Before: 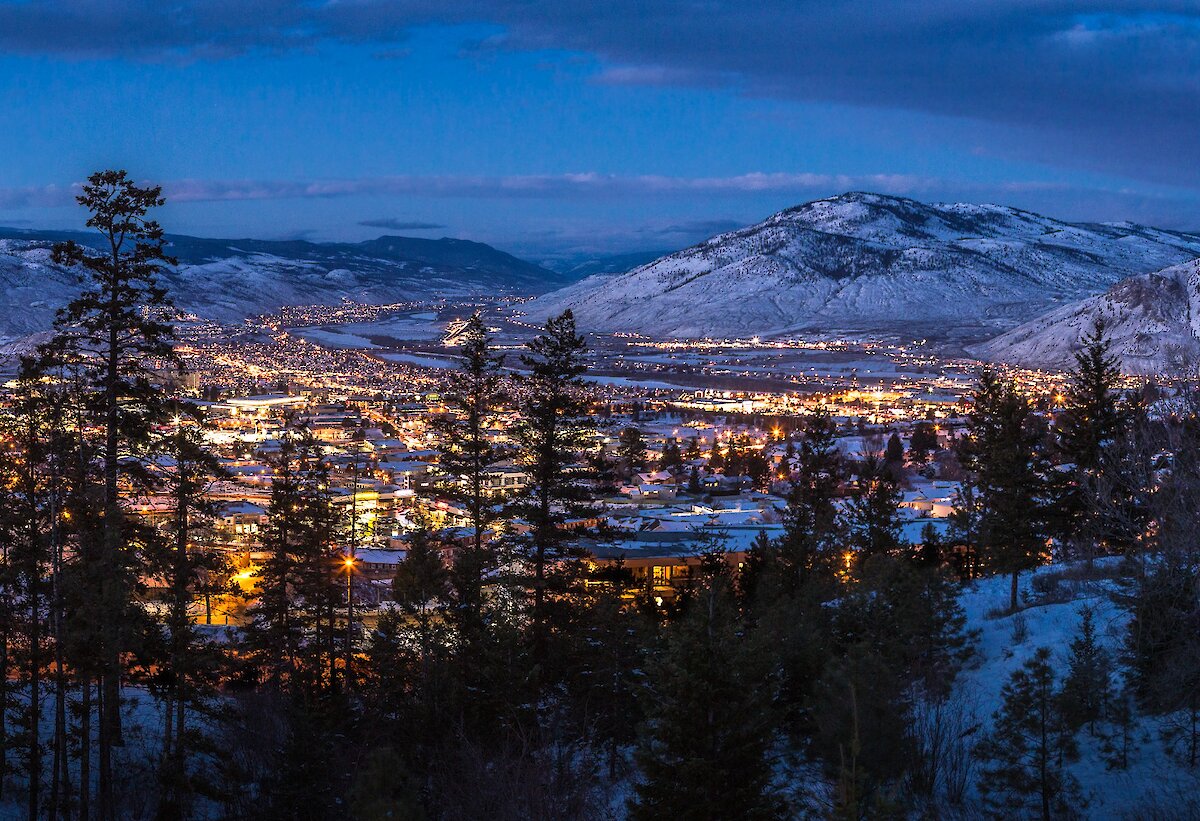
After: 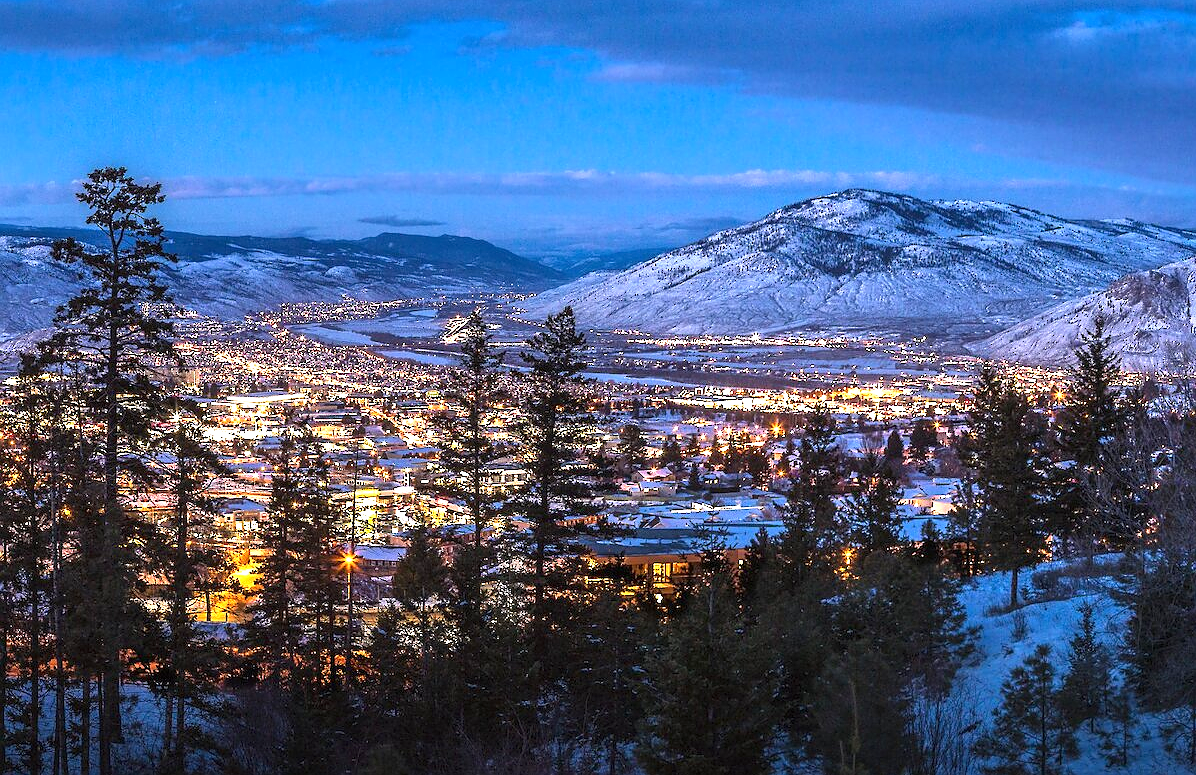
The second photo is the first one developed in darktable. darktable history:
exposure: black level correction 0, exposure 1 EV, compensate highlight preservation false
crop: top 0.448%, right 0.264%, bottom 5.045%
sharpen: radius 0.969, amount 0.604
